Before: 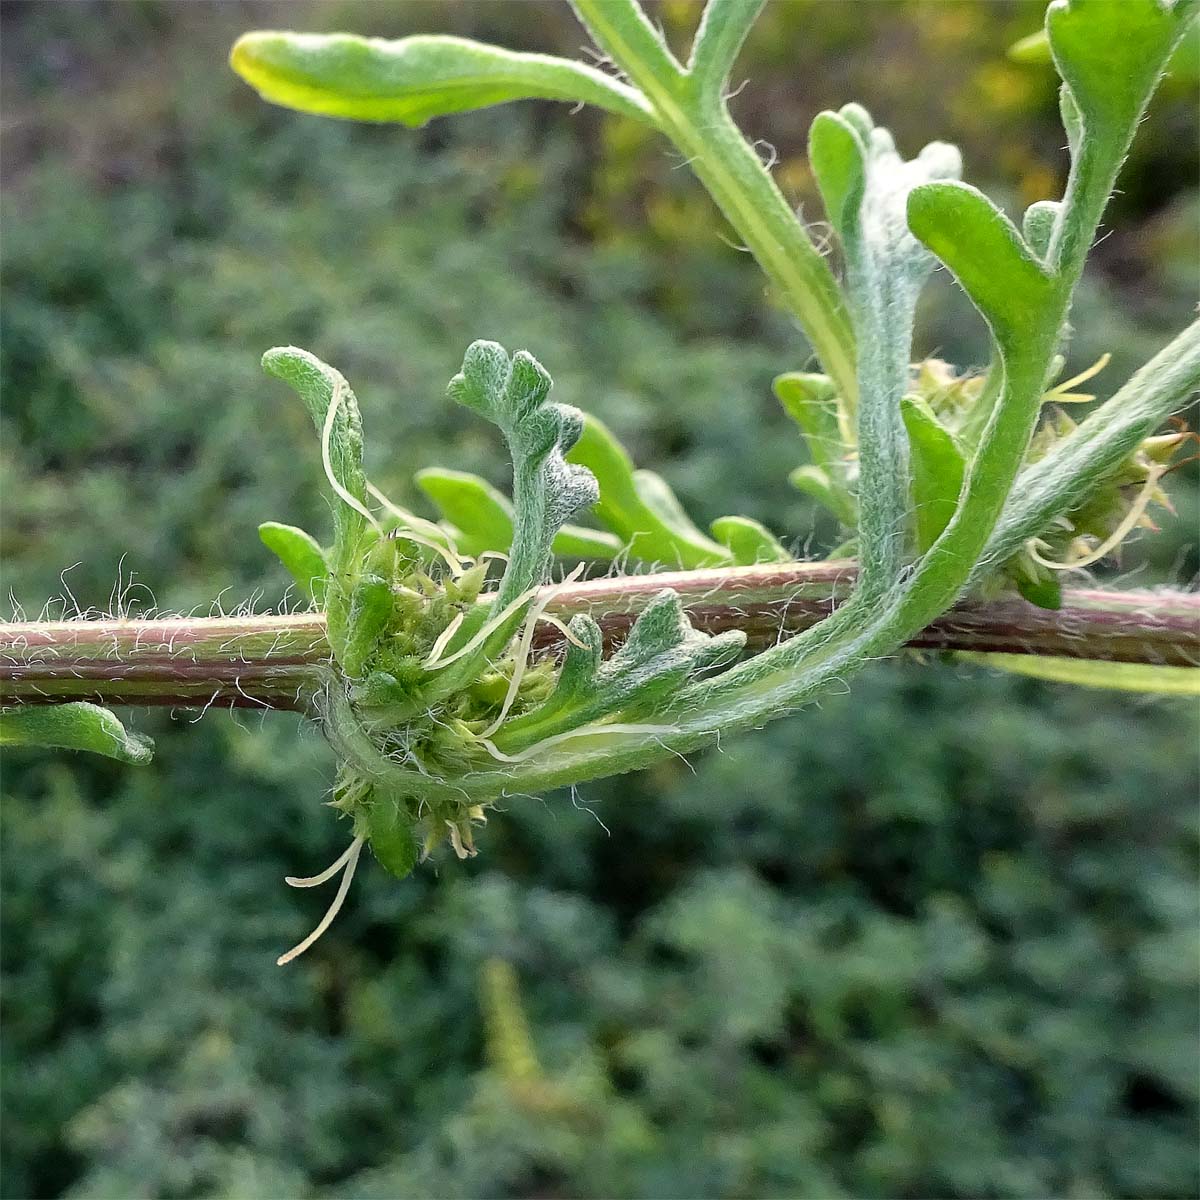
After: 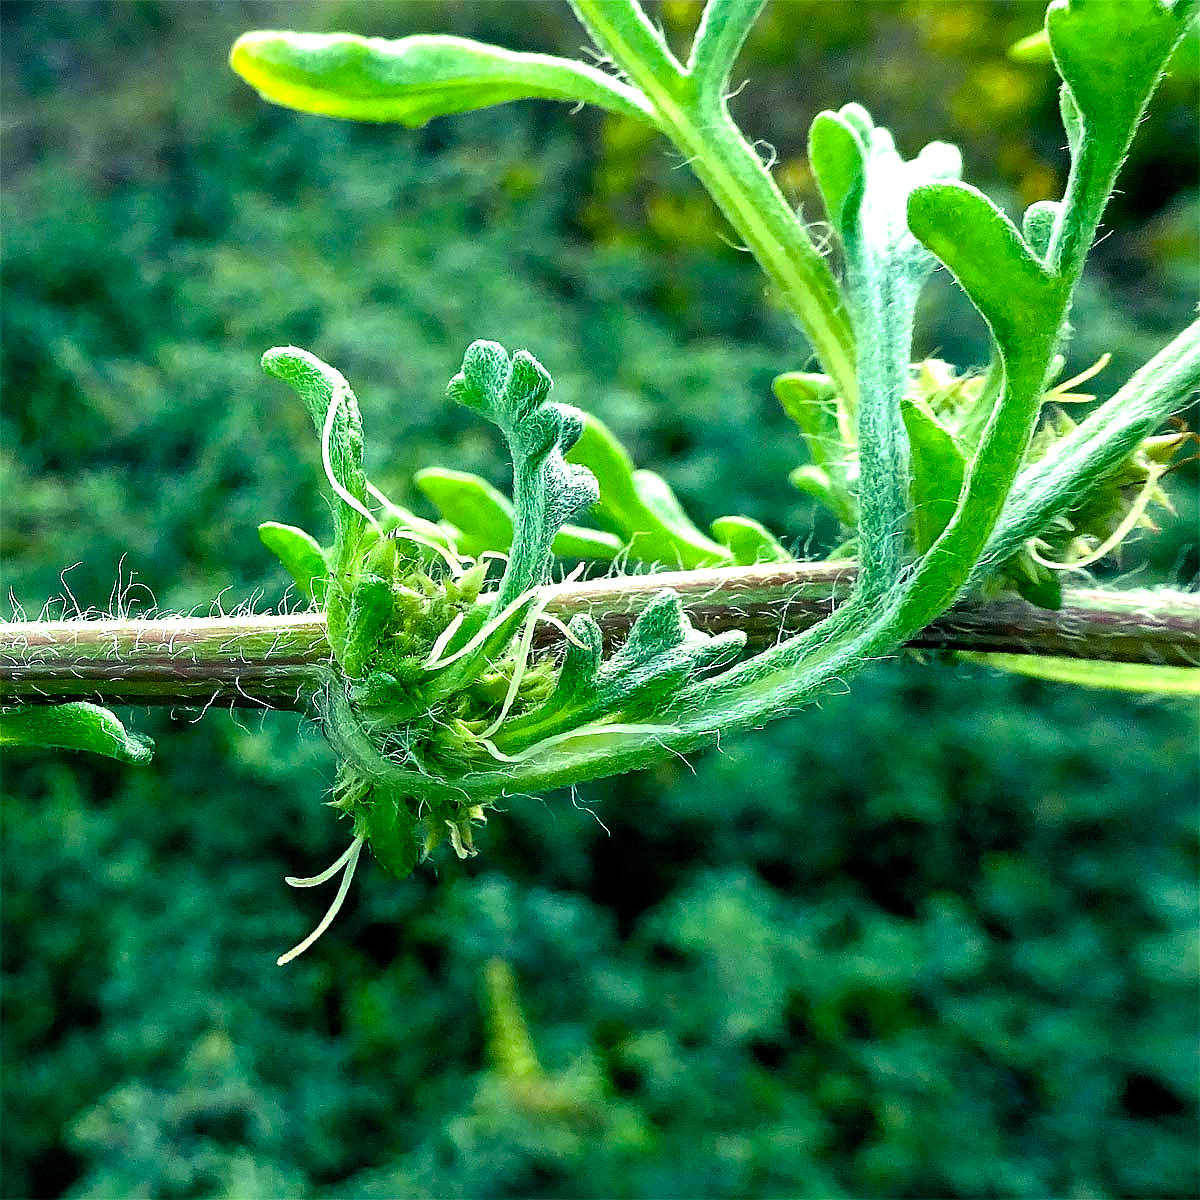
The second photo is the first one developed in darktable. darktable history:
sharpen: radius 1
color balance rgb: shadows lift › luminance -7.7%, shadows lift › chroma 2.13%, shadows lift › hue 165.27°, power › luminance -7.77%, power › chroma 1.1%, power › hue 215.88°, highlights gain › luminance 15.15%, highlights gain › chroma 7%, highlights gain › hue 125.57°, global offset › luminance -0.33%, global offset › chroma 0.11%, global offset › hue 165.27°, perceptual saturation grading › global saturation 24.42%, perceptual saturation grading › highlights -24.42%, perceptual saturation grading › mid-tones 24.42%, perceptual saturation grading › shadows 40%, perceptual brilliance grading › global brilliance -5%, perceptual brilliance grading › highlights 24.42%, perceptual brilliance grading › mid-tones 7%, perceptual brilliance grading › shadows -5%
